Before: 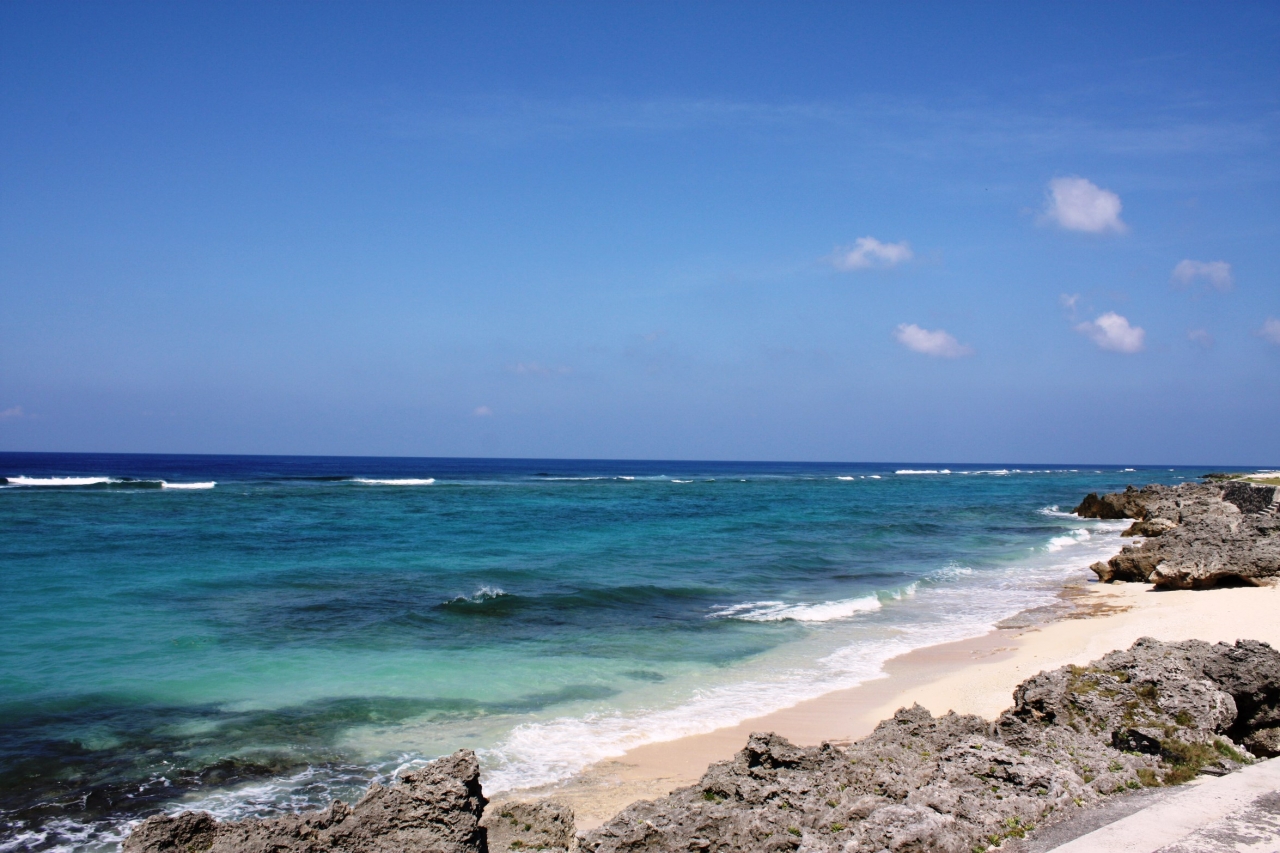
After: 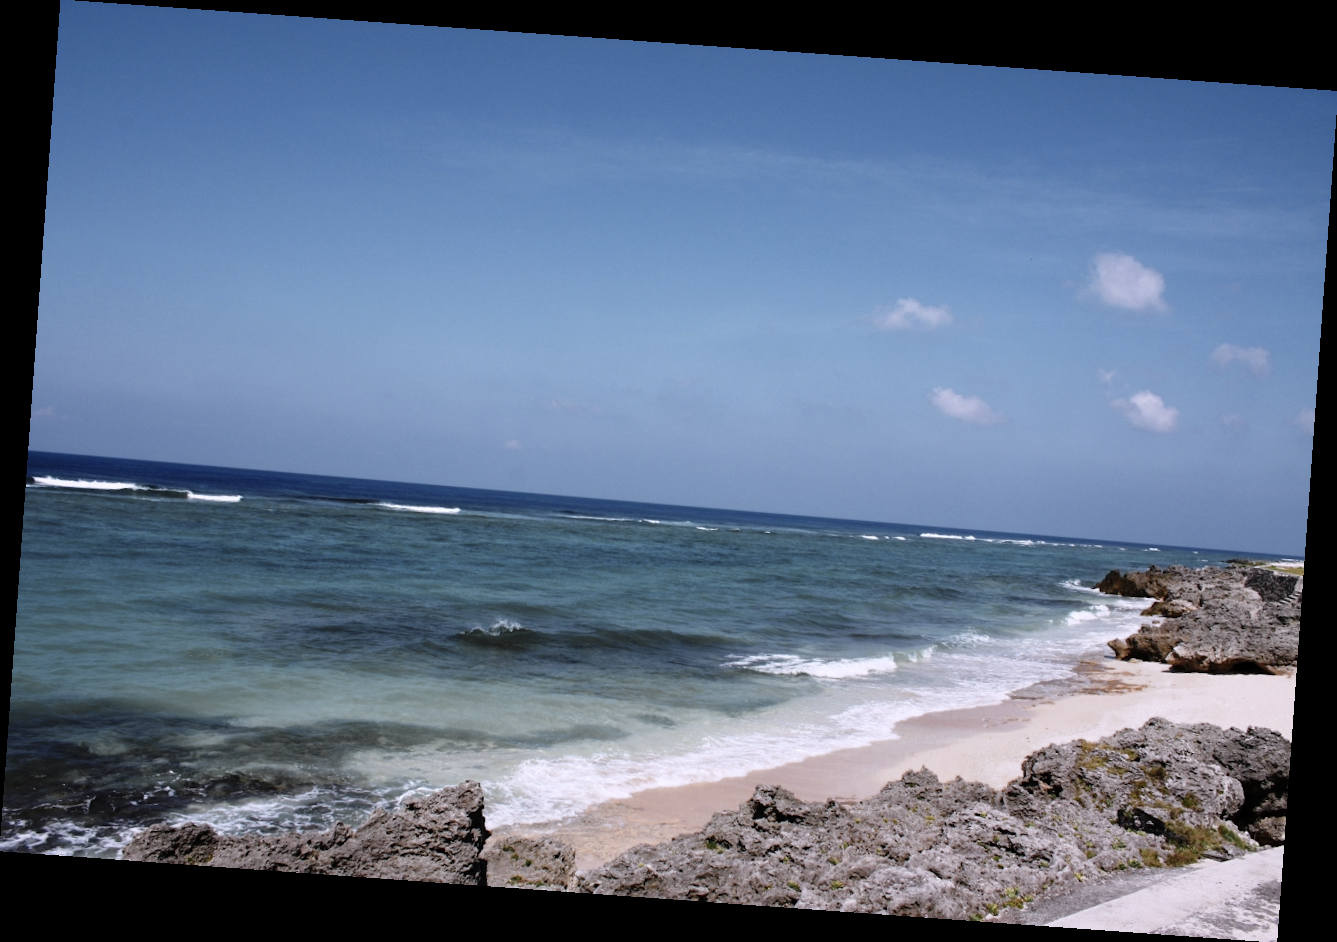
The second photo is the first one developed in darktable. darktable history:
color zones: curves: ch0 [(0.035, 0.242) (0.25, 0.5) (0.384, 0.214) (0.488, 0.255) (0.75, 0.5)]; ch1 [(0.063, 0.379) (0.25, 0.5) (0.354, 0.201) (0.489, 0.085) (0.729, 0.271)]; ch2 [(0.25, 0.5) (0.38, 0.517) (0.442, 0.51) (0.735, 0.456)]
rotate and perspective: rotation 4.1°, automatic cropping off
white balance: red 1.004, blue 1.096
